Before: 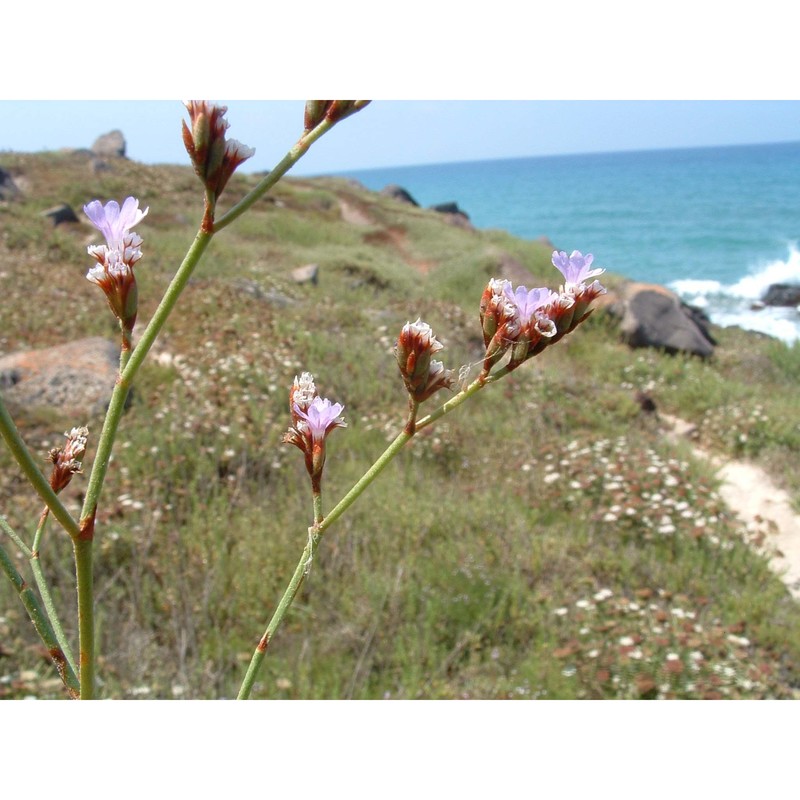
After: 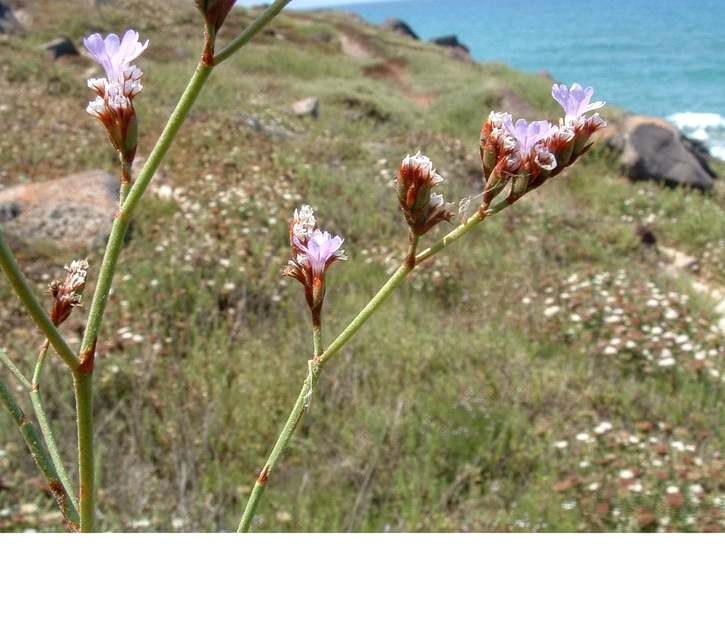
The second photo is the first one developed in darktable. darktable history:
local contrast: on, module defaults
crop: top 20.916%, right 9.362%, bottom 0.243%
